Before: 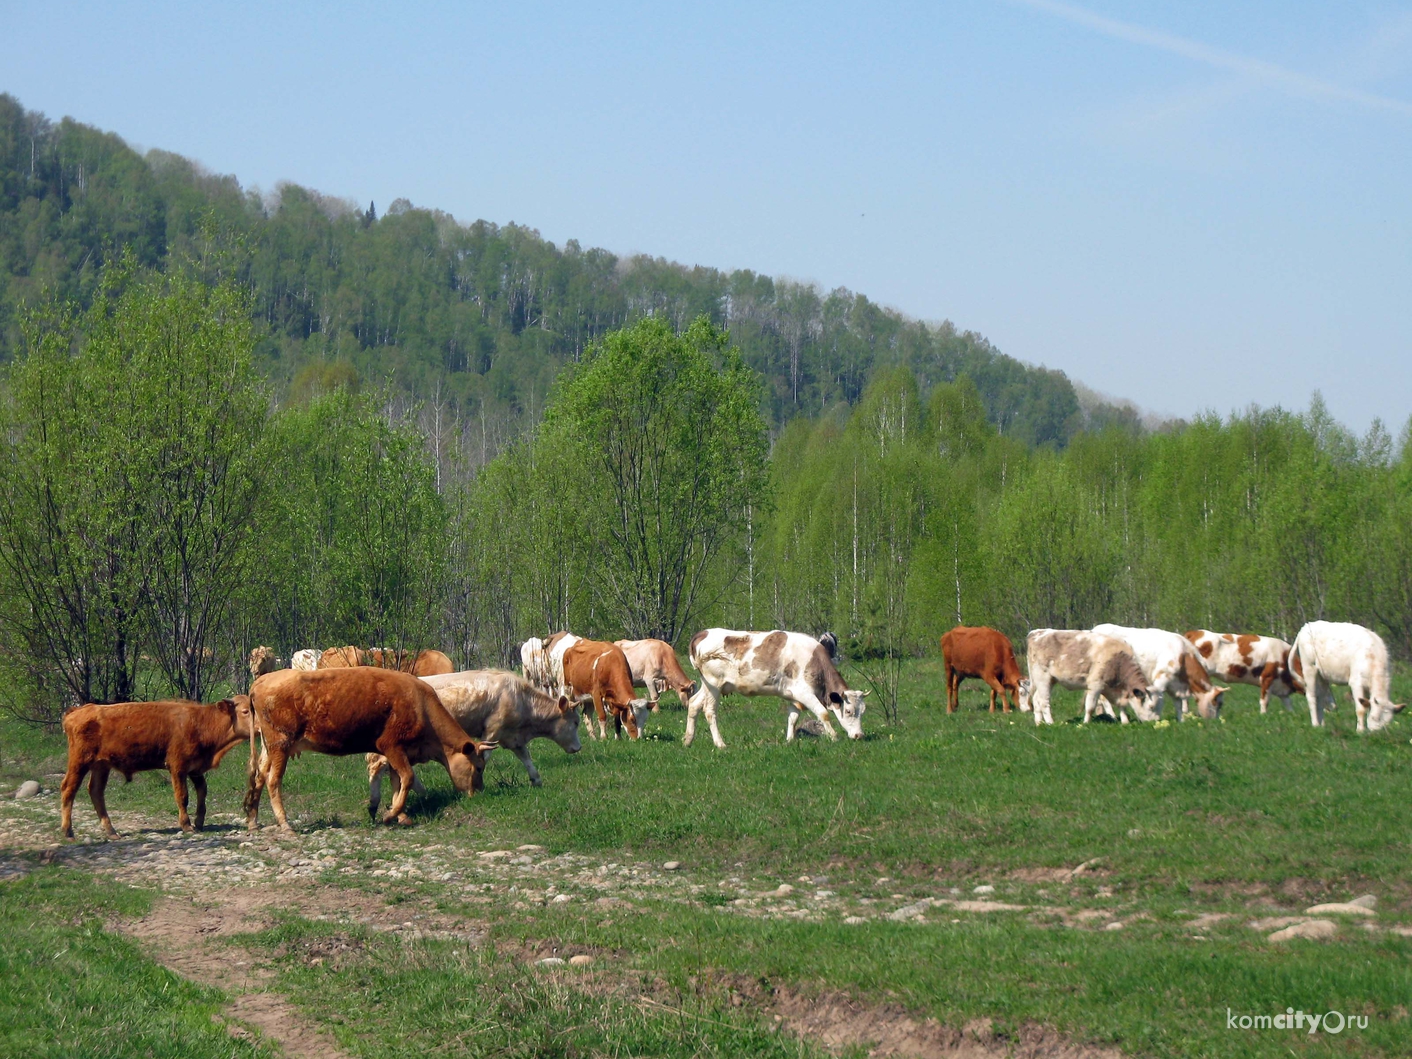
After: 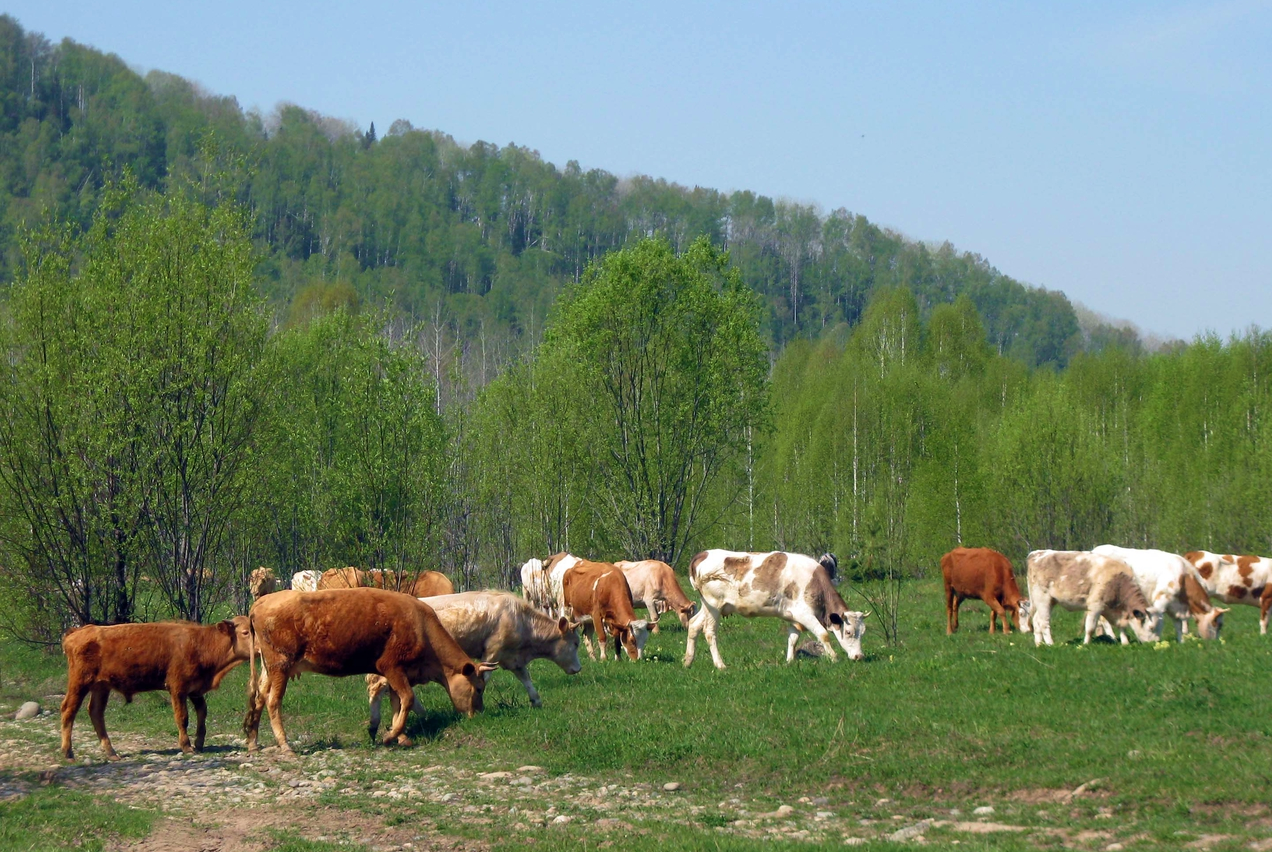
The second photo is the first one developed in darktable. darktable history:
crop: top 7.545%, right 9.868%, bottom 11.938%
velvia: on, module defaults
